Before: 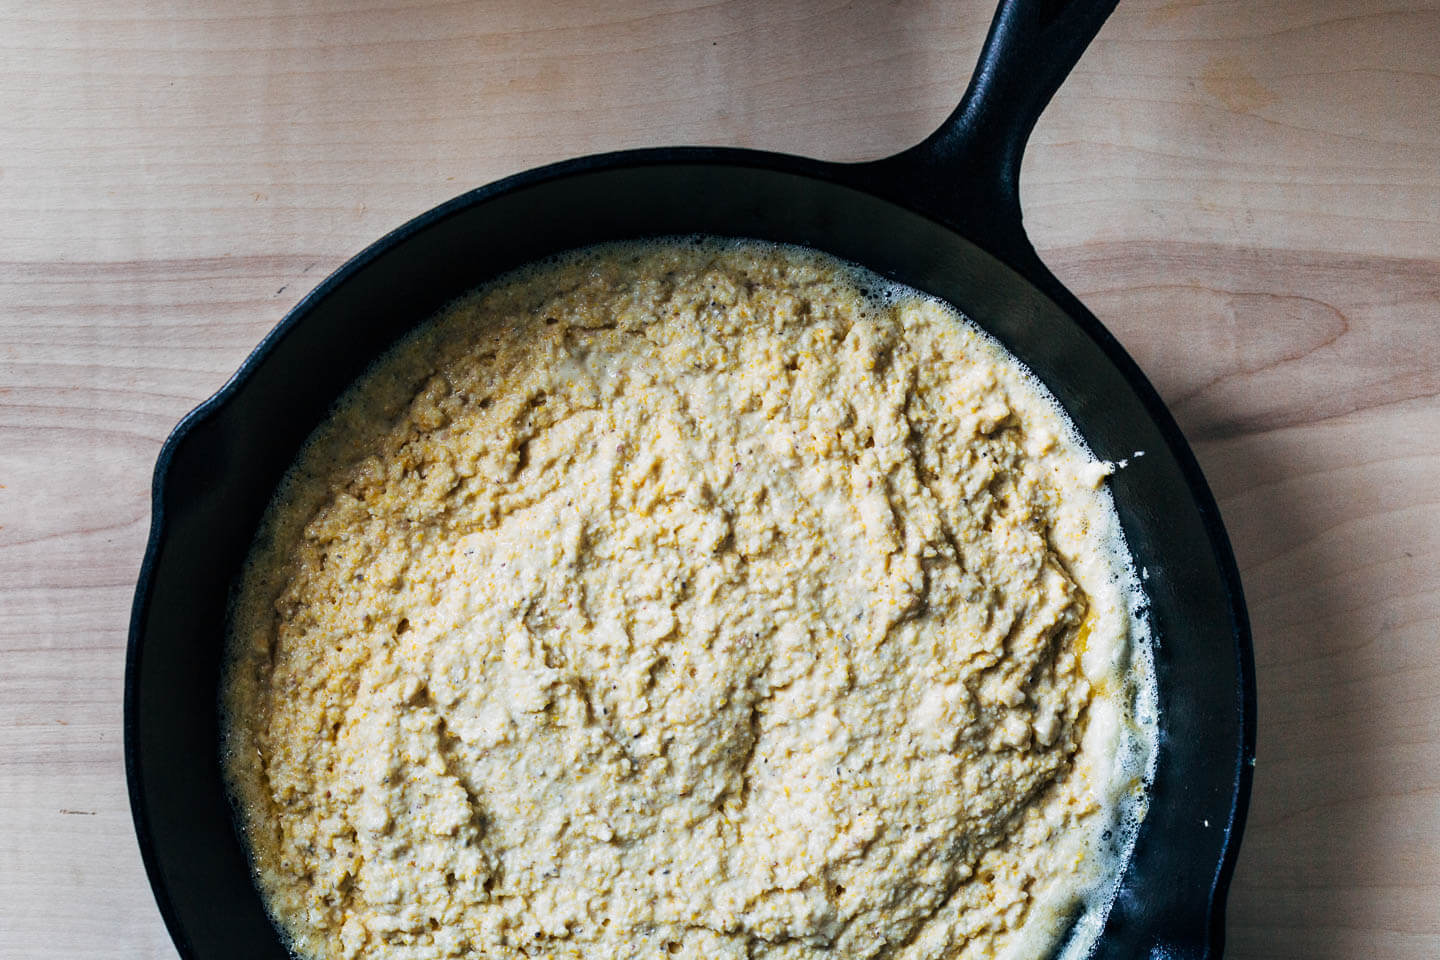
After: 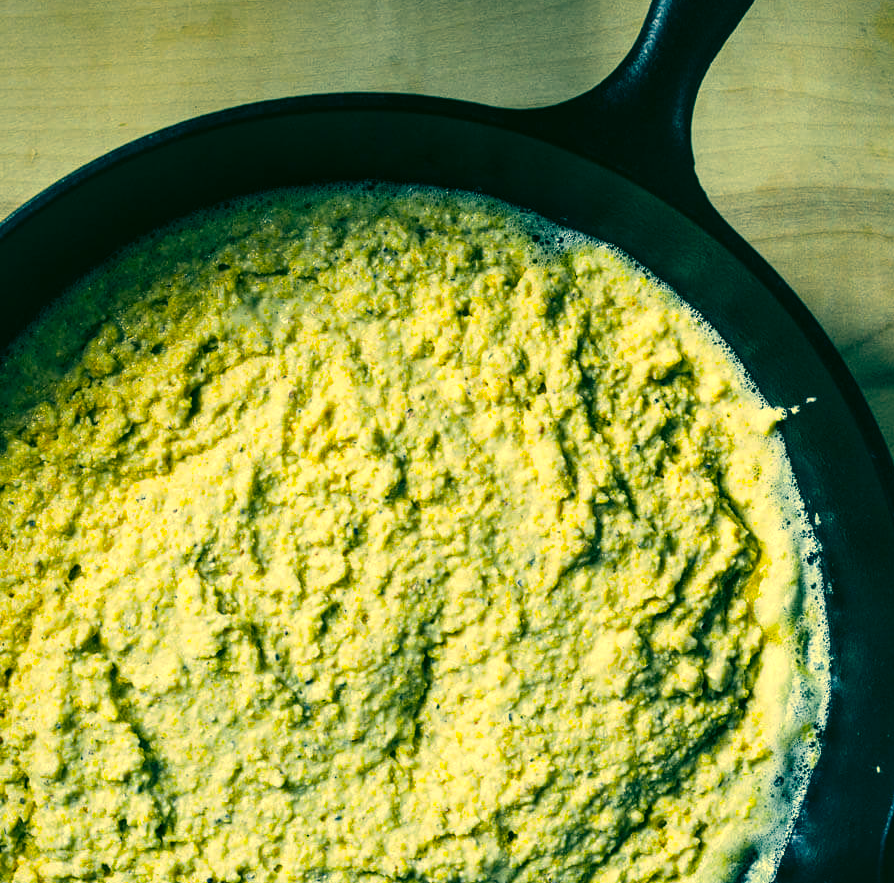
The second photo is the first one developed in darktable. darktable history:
crop and rotate: left 22.819%, top 5.629%, right 15.049%, bottom 2.295%
color zones: curves: ch0 [(0.224, 0.526) (0.75, 0.5)]; ch1 [(0.055, 0.526) (0.224, 0.761) (0.377, 0.526) (0.75, 0.5)]
tone equalizer: edges refinement/feathering 500, mask exposure compensation -1.57 EV, preserve details no
local contrast: highlights 86%, shadows 82%
color correction: highlights a* 1.8, highlights b* 34.67, shadows a* -37.21, shadows b* -5.72
